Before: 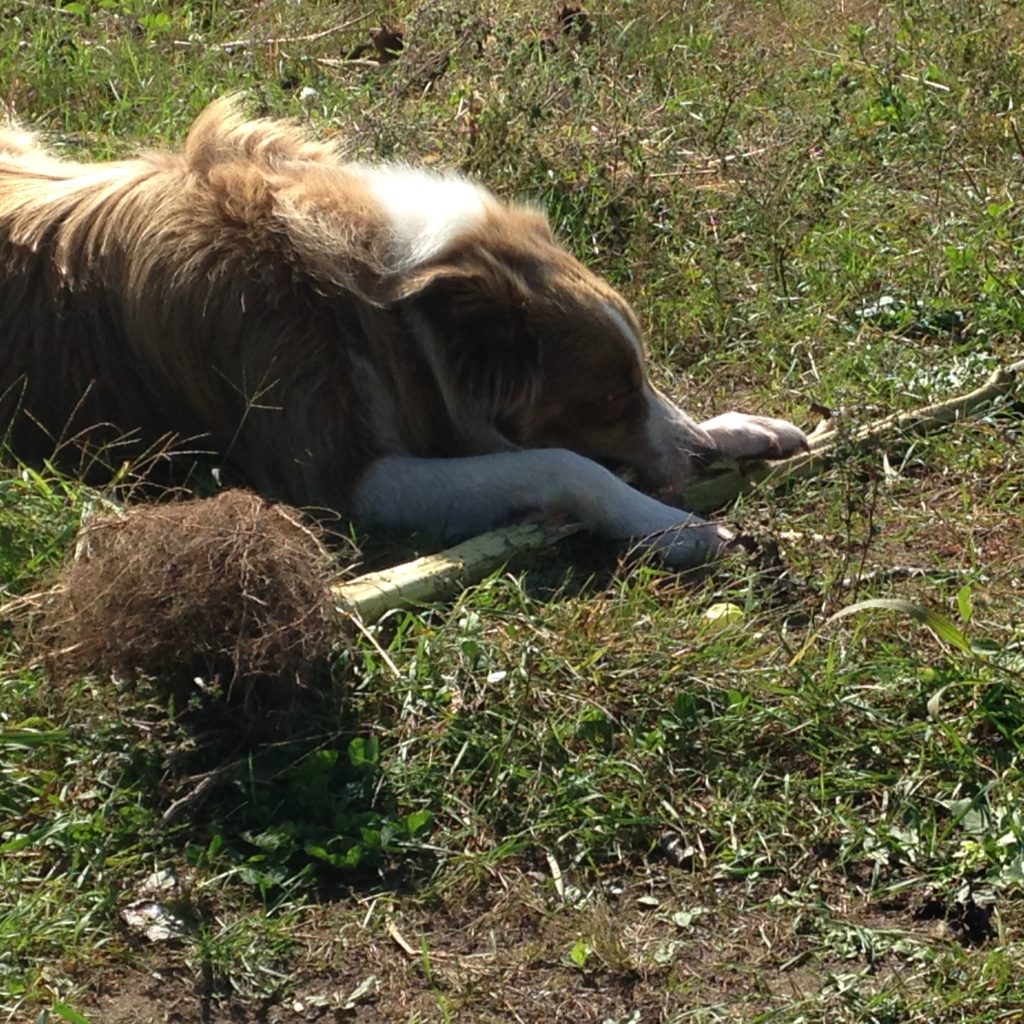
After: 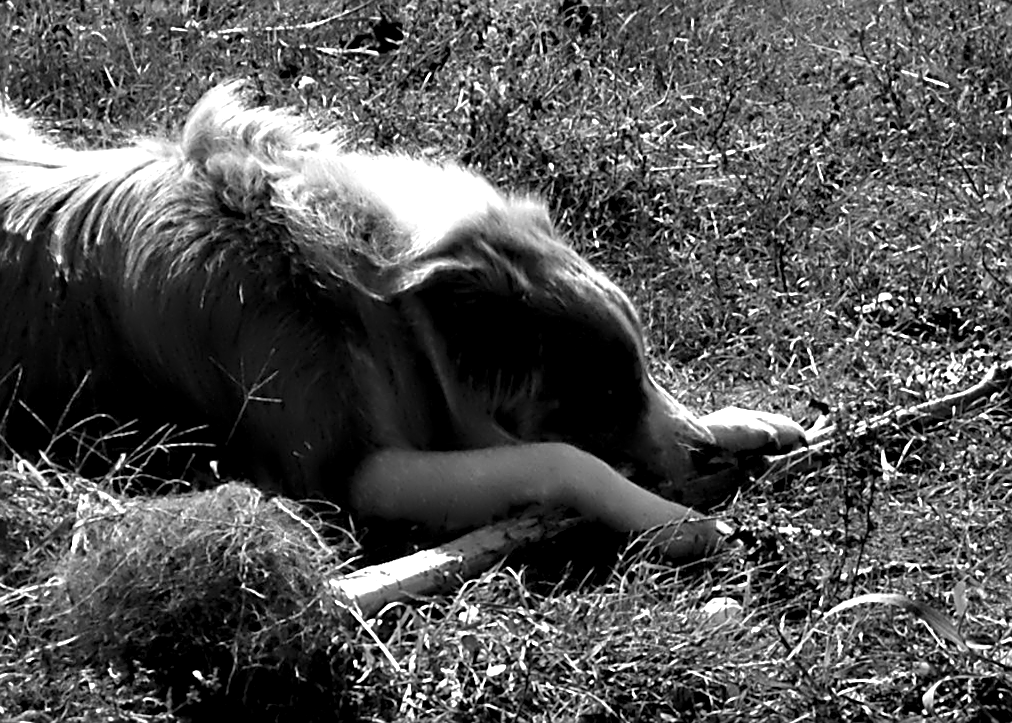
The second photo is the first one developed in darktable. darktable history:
crop: bottom 28.576%
sharpen: on, module defaults
color calibration: output gray [0.23, 0.37, 0.4, 0], gray › normalize channels true, illuminant same as pipeline (D50), adaptation XYZ, x 0.346, y 0.359, gamut compression 0
rotate and perspective: rotation 0.174°, lens shift (vertical) 0.013, lens shift (horizontal) 0.019, shear 0.001, automatic cropping original format, crop left 0.007, crop right 0.991, crop top 0.016, crop bottom 0.997
contrast equalizer: y [[0.783, 0.666, 0.575, 0.77, 0.556, 0.501], [0.5 ×6], [0.5 ×6], [0, 0.02, 0.272, 0.399, 0.062, 0], [0 ×6]]
